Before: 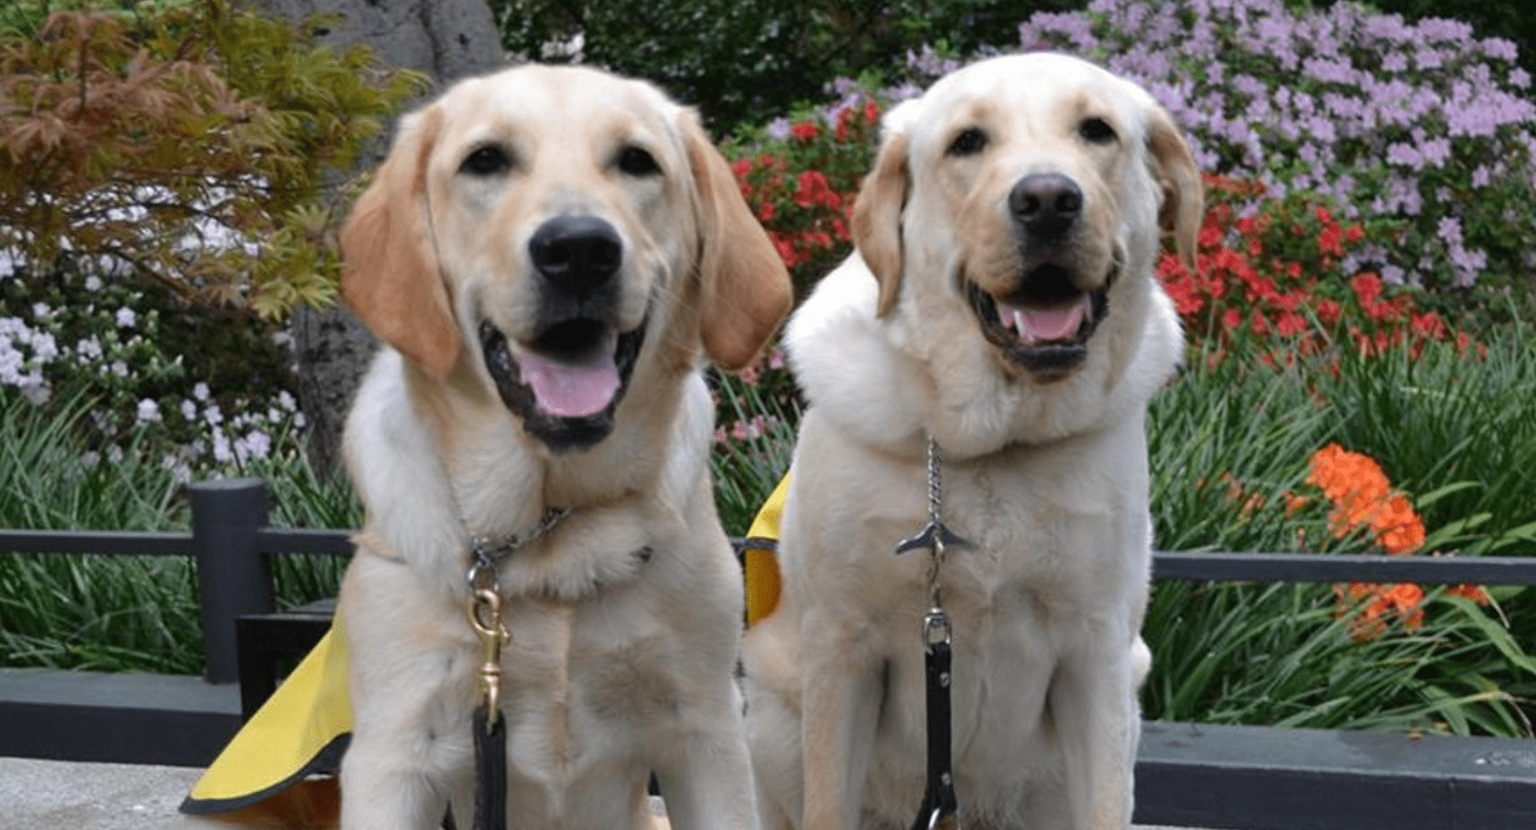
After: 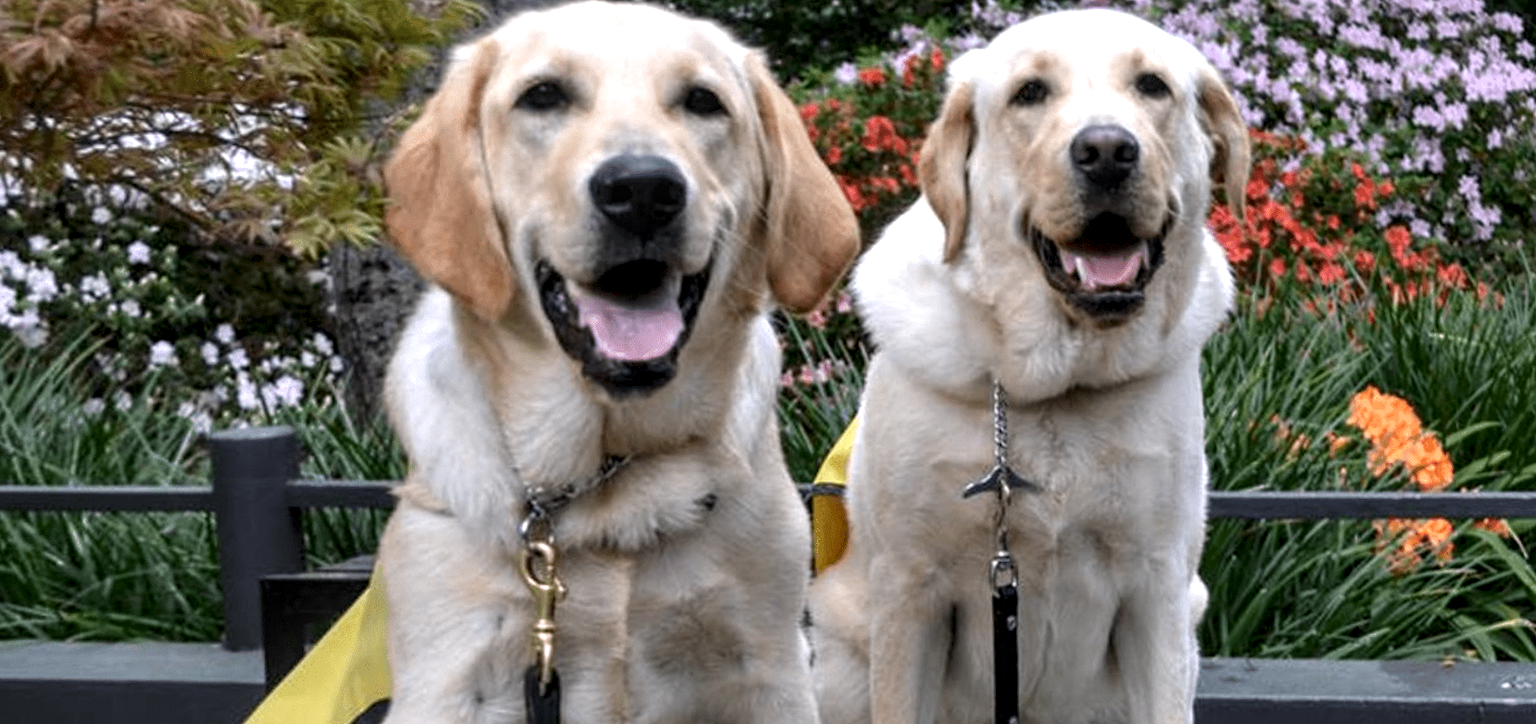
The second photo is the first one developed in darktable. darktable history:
crop and rotate: top 2.479%, bottom 3.018%
base curve: exposure shift 0, preserve colors none
color balance: mode lift, gamma, gain (sRGB)
exposure: exposure 0.2 EV, compensate highlight preservation false
color zones: curves: ch0 [(0, 0.558) (0.143, 0.548) (0.286, 0.447) (0.429, 0.259) (0.571, 0.5) (0.714, 0.5) (0.857, 0.593) (1, 0.558)]; ch1 [(0, 0.543) (0.01, 0.544) (0.12, 0.492) (0.248, 0.458) (0.5, 0.534) (0.748, 0.5) (0.99, 0.469) (1, 0.543)]; ch2 [(0, 0.507) (0.143, 0.522) (0.286, 0.505) (0.429, 0.5) (0.571, 0.5) (0.714, 0.5) (0.857, 0.5) (1, 0.507)]
white balance: red 1.004, blue 1.024
local contrast: detail 150%
rotate and perspective: rotation -0.013°, lens shift (vertical) -0.027, lens shift (horizontal) 0.178, crop left 0.016, crop right 0.989, crop top 0.082, crop bottom 0.918
